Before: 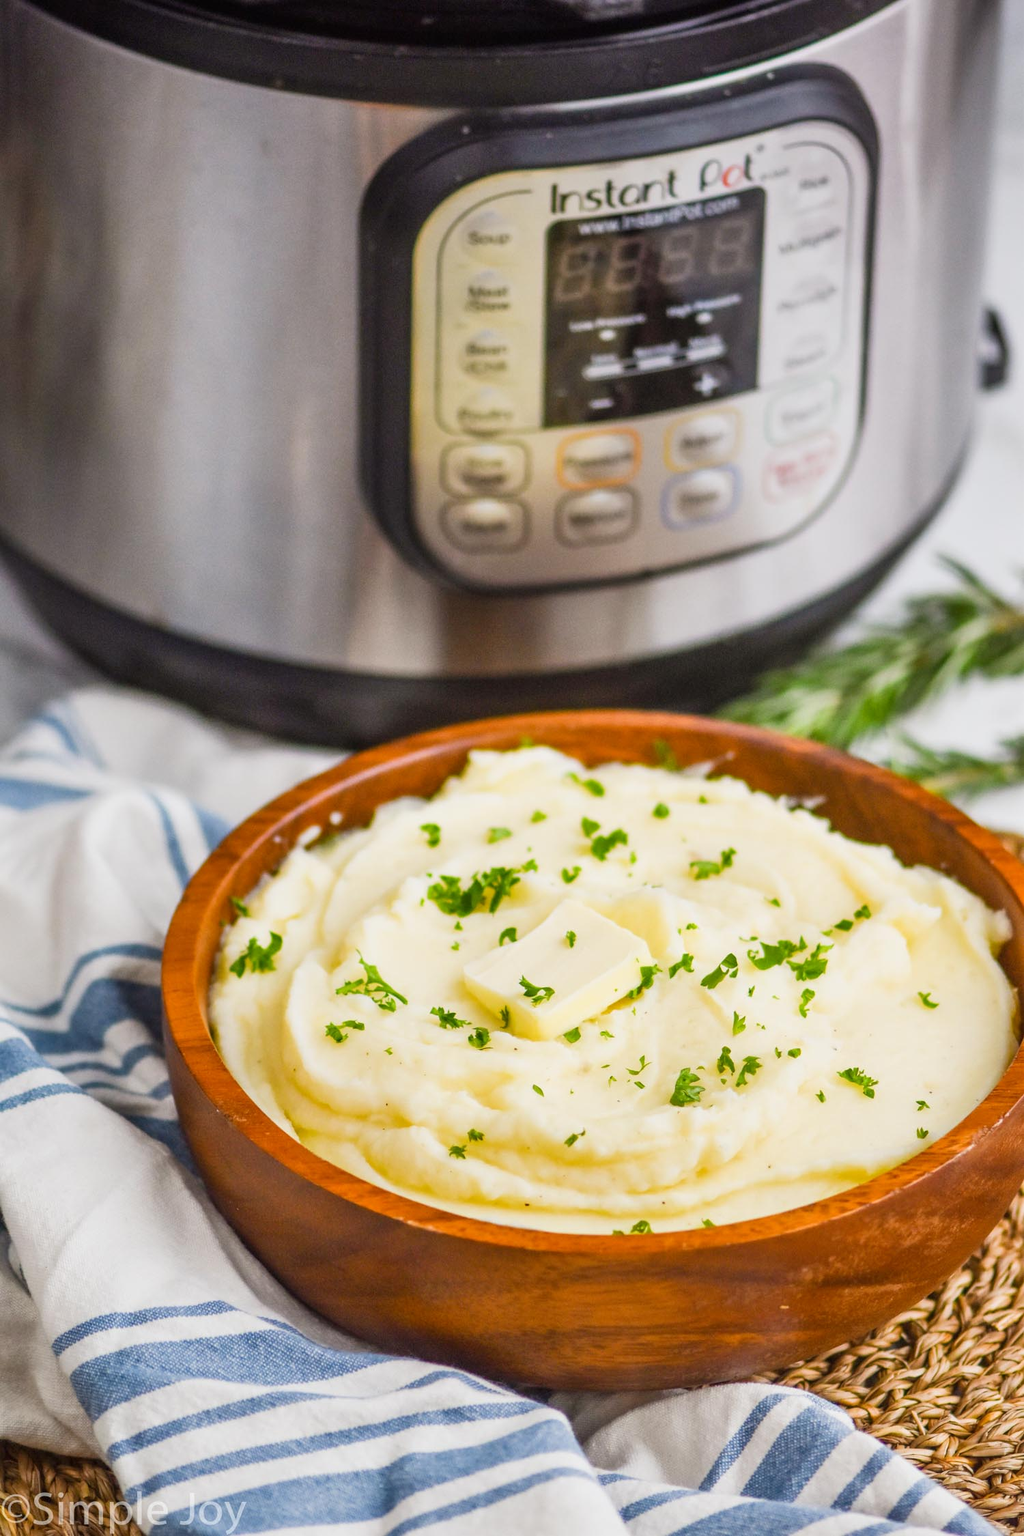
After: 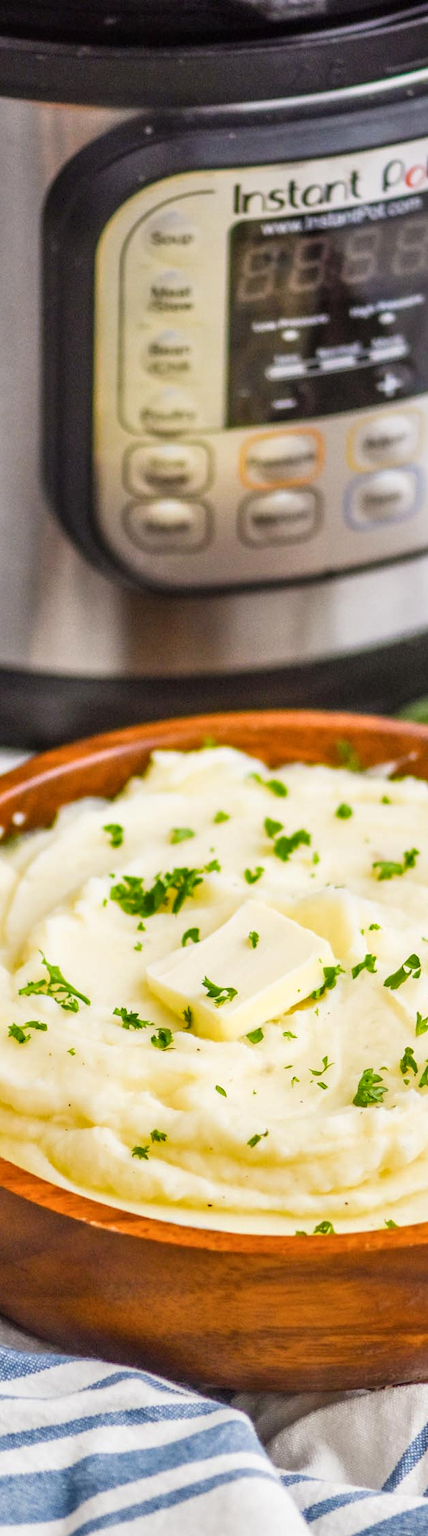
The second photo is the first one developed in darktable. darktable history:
local contrast: on, module defaults
exposure: black level correction -0.001, exposure 0.08 EV, compensate highlight preservation false
crop: left 31.039%, right 27.074%
